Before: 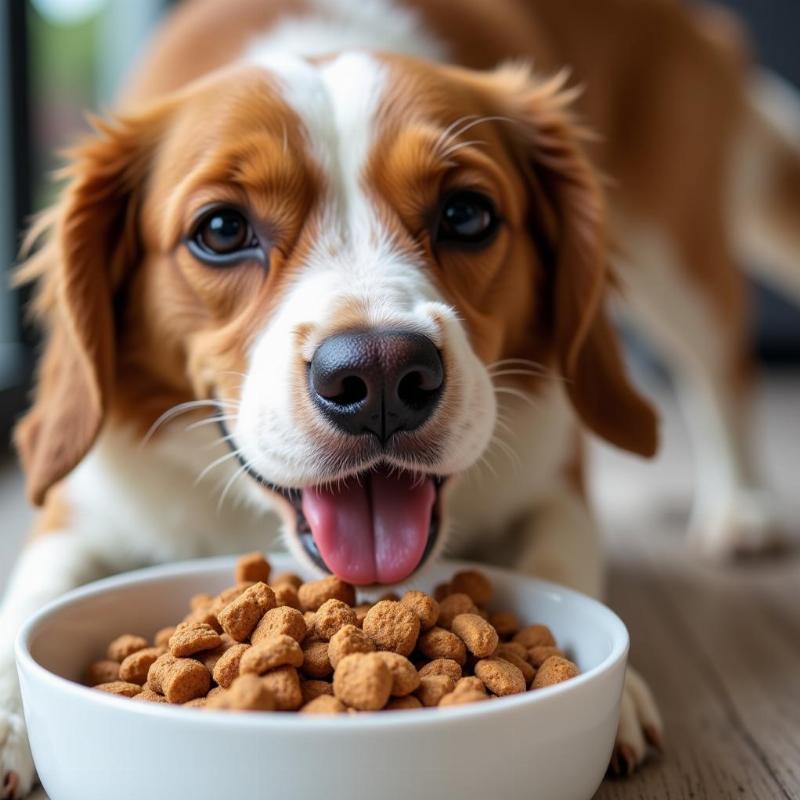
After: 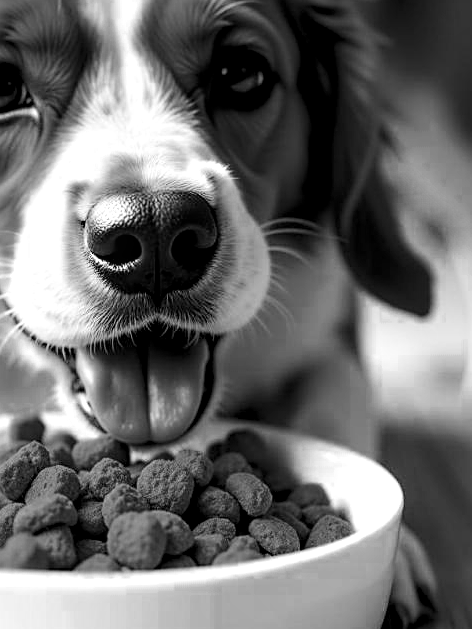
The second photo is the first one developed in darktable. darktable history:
tone equalizer: -8 EV 0.001 EV, -7 EV -0.002 EV, -6 EV 0.002 EV, -5 EV -0.03 EV, -4 EV -0.116 EV, -3 EV -0.169 EV, -2 EV 0.24 EV, -1 EV 0.702 EV, +0 EV 0.493 EV
crop and rotate: left 28.256%, top 17.734%, right 12.656%, bottom 3.573%
sharpen: on, module defaults
levels: mode automatic, black 0.023%, white 99.97%, levels [0.062, 0.494, 0.925]
filmic rgb: black relative exposure -7.65 EV, white relative exposure 4.56 EV, hardness 3.61
local contrast: detail 142%
color zones: curves: ch0 [(0.287, 0.048) (0.493, 0.484) (0.737, 0.816)]; ch1 [(0, 0) (0.143, 0) (0.286, 0) (0.429, 0) (0.571, 0) (0.714, 0) (0.857, 0)]
